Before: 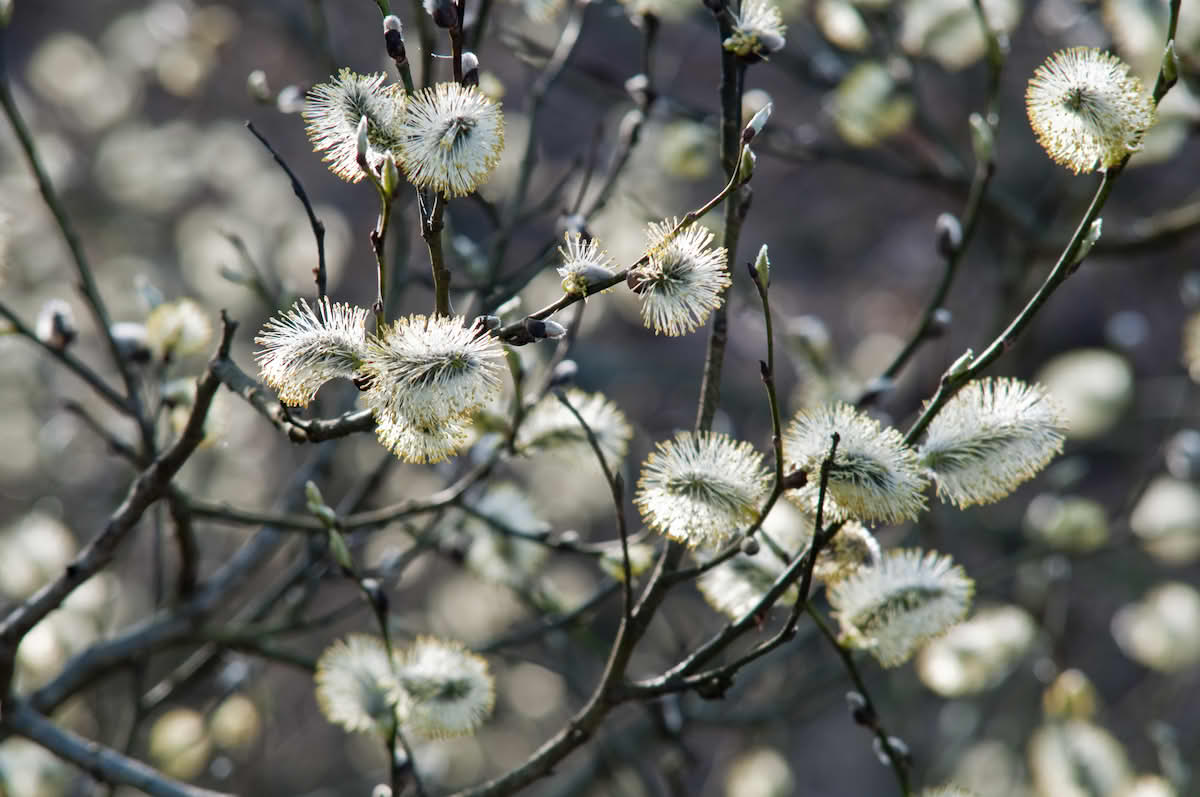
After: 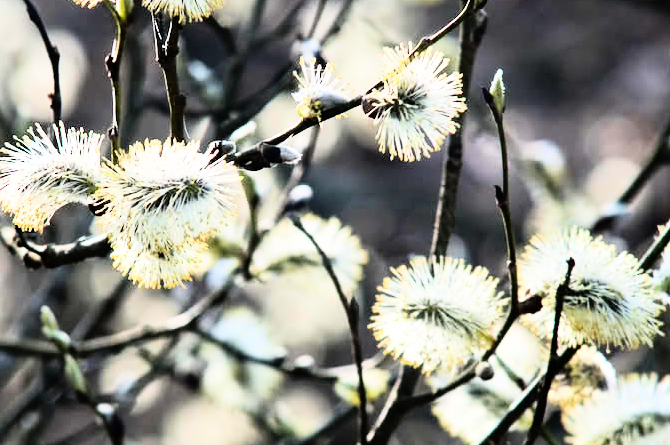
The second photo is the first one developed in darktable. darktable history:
rgb curve: curves: ch0 [(0, 0) (0.21, 0.15) (0.24, 0.21) (0.5, 0.75) (0.75, 0.96) (0.89, 0.99) (1, 1)]; ch1 [(0, 0.02) (0.21, 0.13) (0.25, 0.2) (0.5, 0.67) (0.75, 0.9) (0.89, 0.97) (1, 1)]; ch2 [(0, 0.02) (0.21, 0.13) (0.25, 0.2) (0.5, 0.67) (0.75, 0.9) (0.89, 0.97) (1, 1)], compensate middle gray true
crop and rotate: left 22.13%, top 22.054%, right 22.026%, bottom 22.102%
